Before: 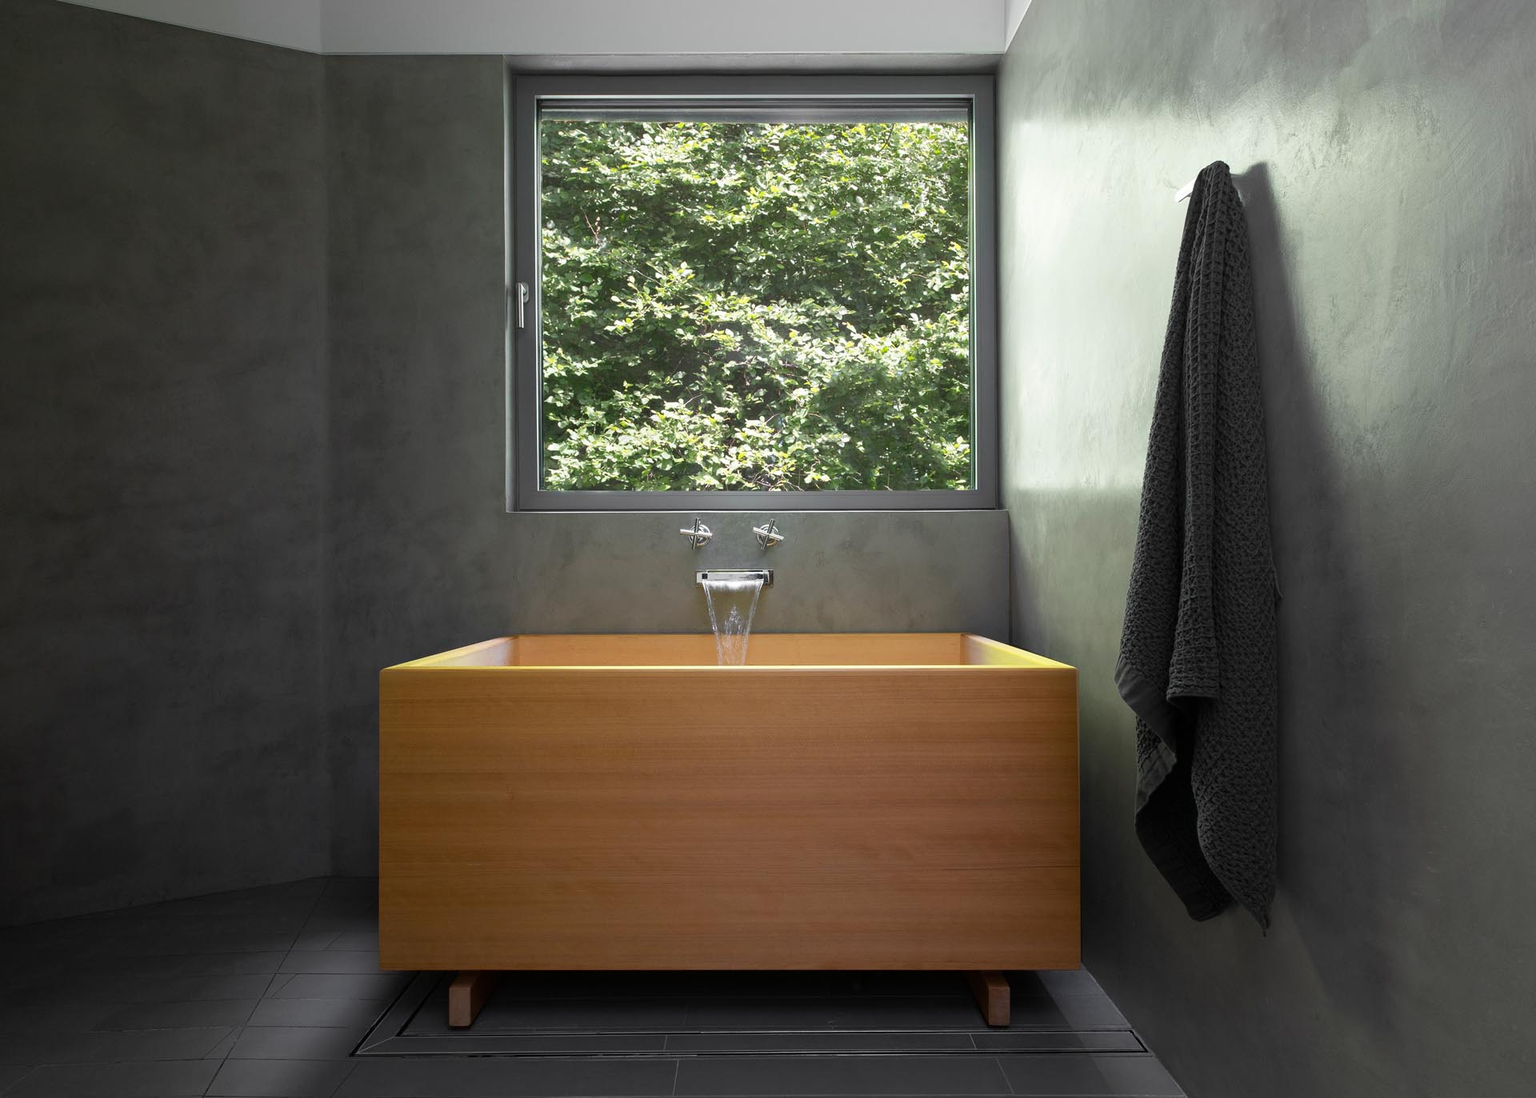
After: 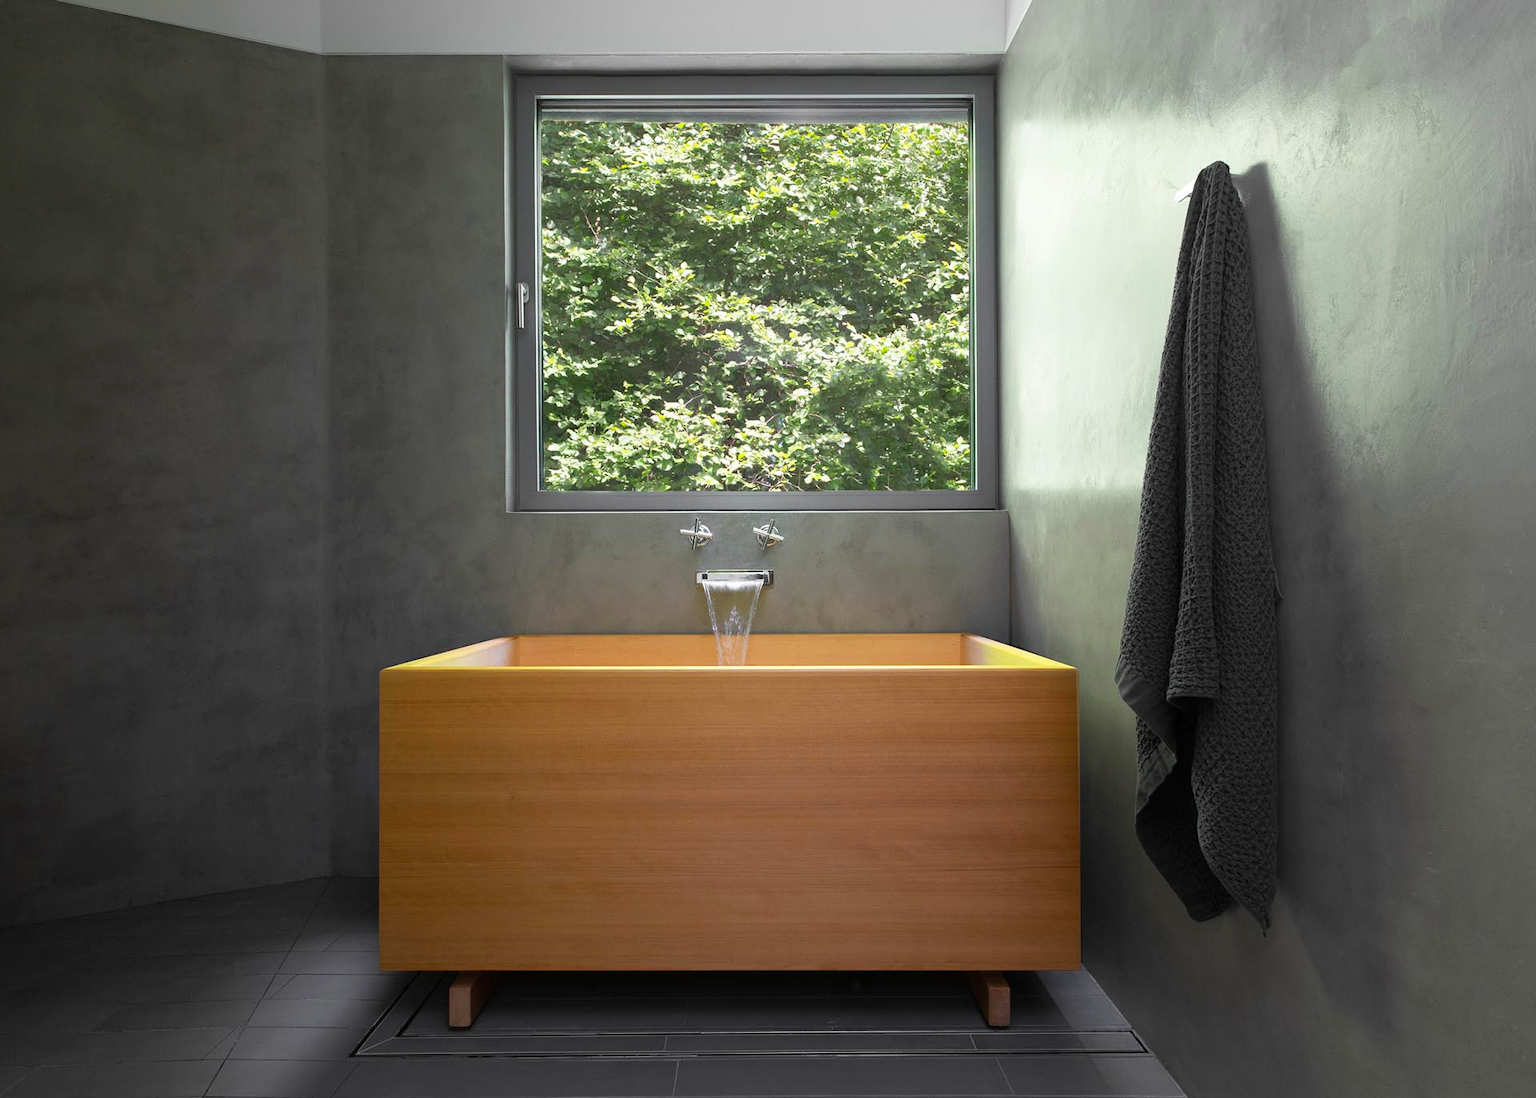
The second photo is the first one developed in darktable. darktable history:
contrast brightness saturation: contrast 0.074, brightness 0.073, saturation 0.177
